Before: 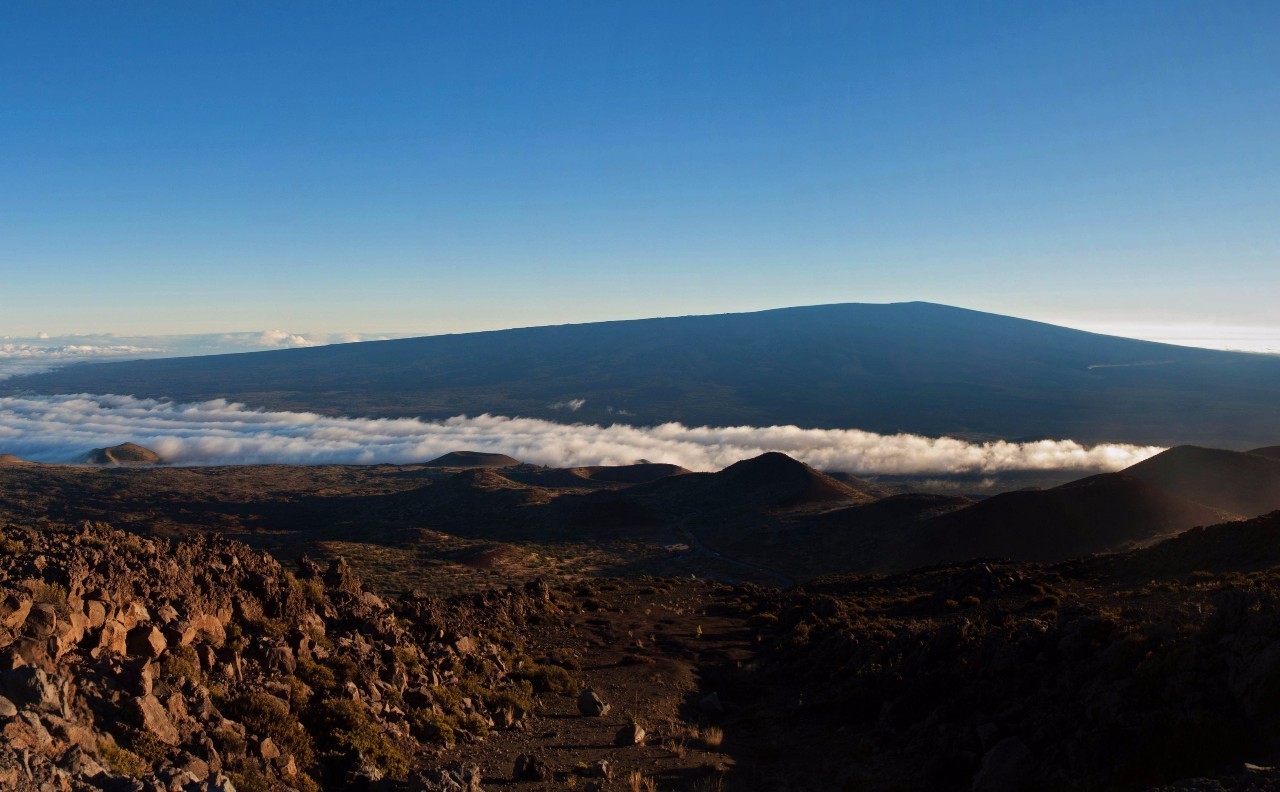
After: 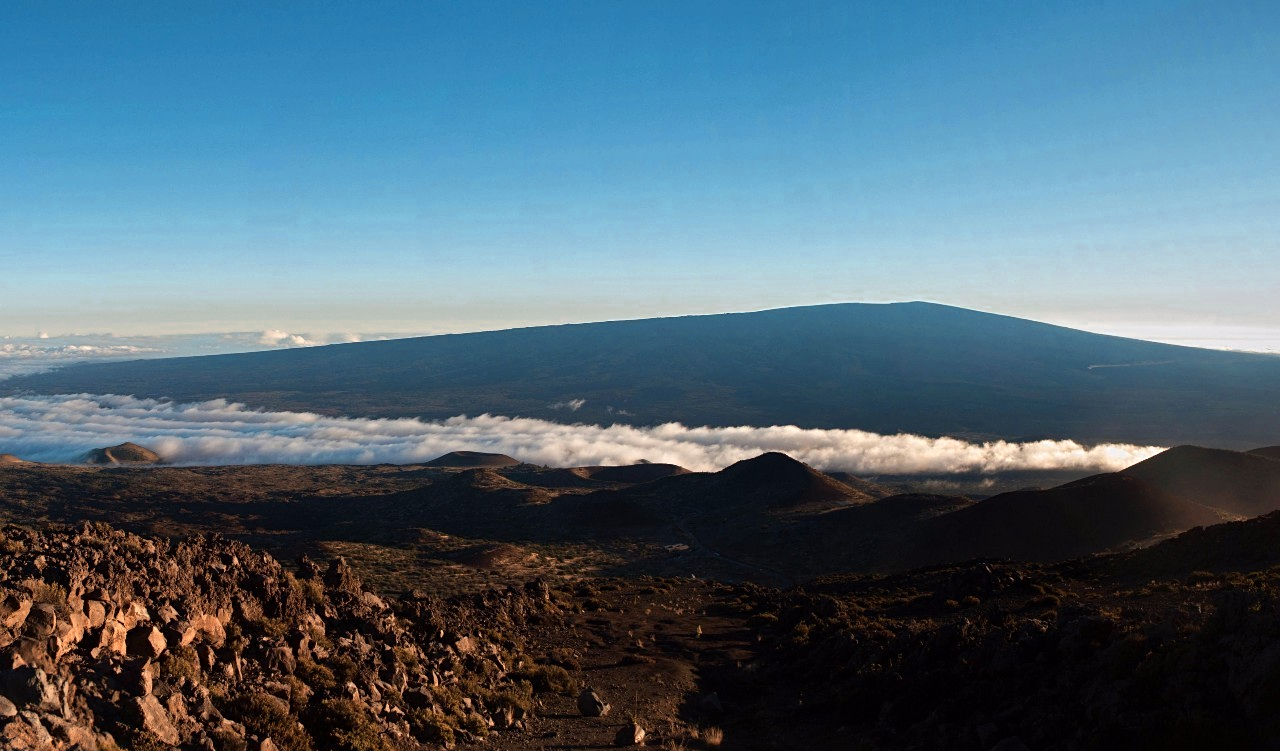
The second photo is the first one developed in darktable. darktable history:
color zones: curves: ch0 [(0.018, 0.548) (0.197, 0.654) (0.425, 0.447) (0.605, 0.658) (0.732, 0.579)]; ch1 [(0.105, 0.531) (0.224, 0.531) (0.386, 0.39) (0.618, 0.456) (0.732, 0.456) (0.956, 0.421)]; ch2 [(0.039, 0.583) (0.215, 0.465) (0.399, 0.544) (0.465, 0.548) (0.614, 0.447) (0.724, 0.43) (0.882, 0.623) (0.956, 0.632)]
crop and rotate: top 0.004%, bottom 5.157%
sharpen: amount 0.211
